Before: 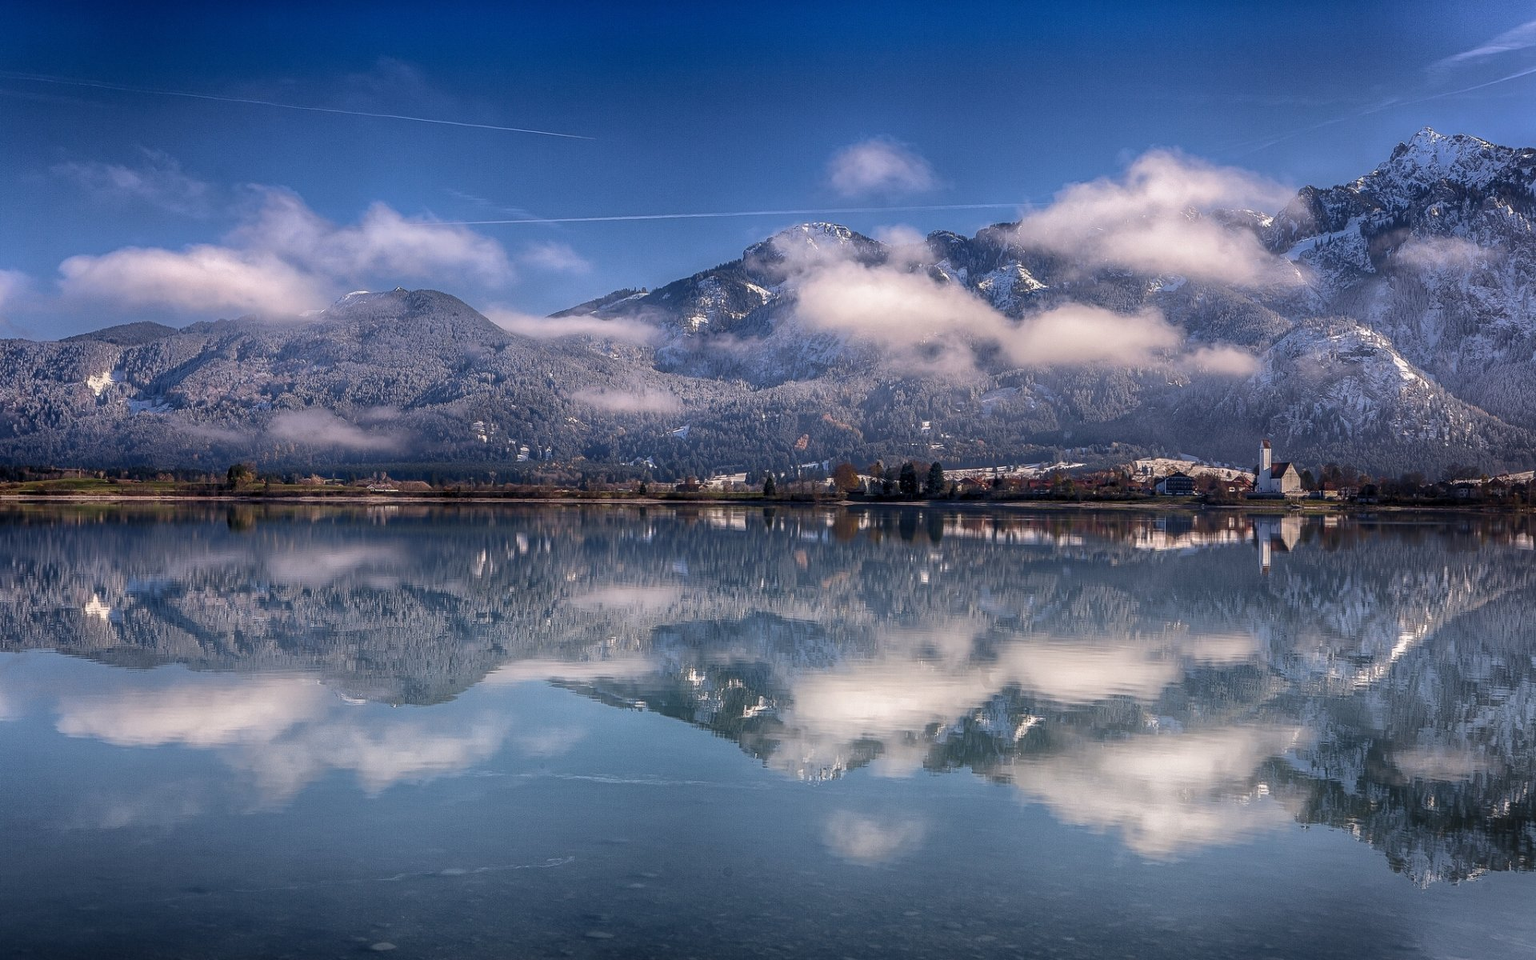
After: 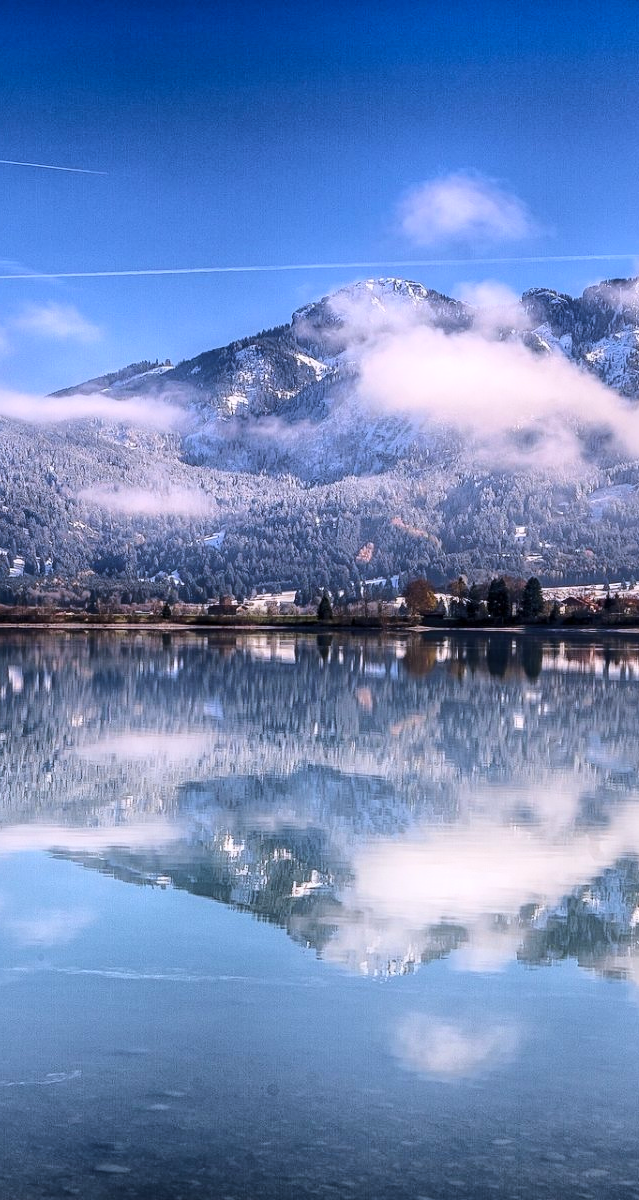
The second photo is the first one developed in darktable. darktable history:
tone equalizer: edges refinement/feathering 500, mask exposure compensation -1.57 EV, preserve details no
color calibration: gray › normalize channels true, illuminant as shot in camera, x 0.358, y 0.373, temperature 4628.91 K, gamut compression 0.003
base curve: curves: ch0 [(0, 0) (0.028, 0.03) (0.121, 0.232) (0.46, 0.748) (0.859, 0.968) (1, 1)]
crop: left 33.224%, right 33.464%
